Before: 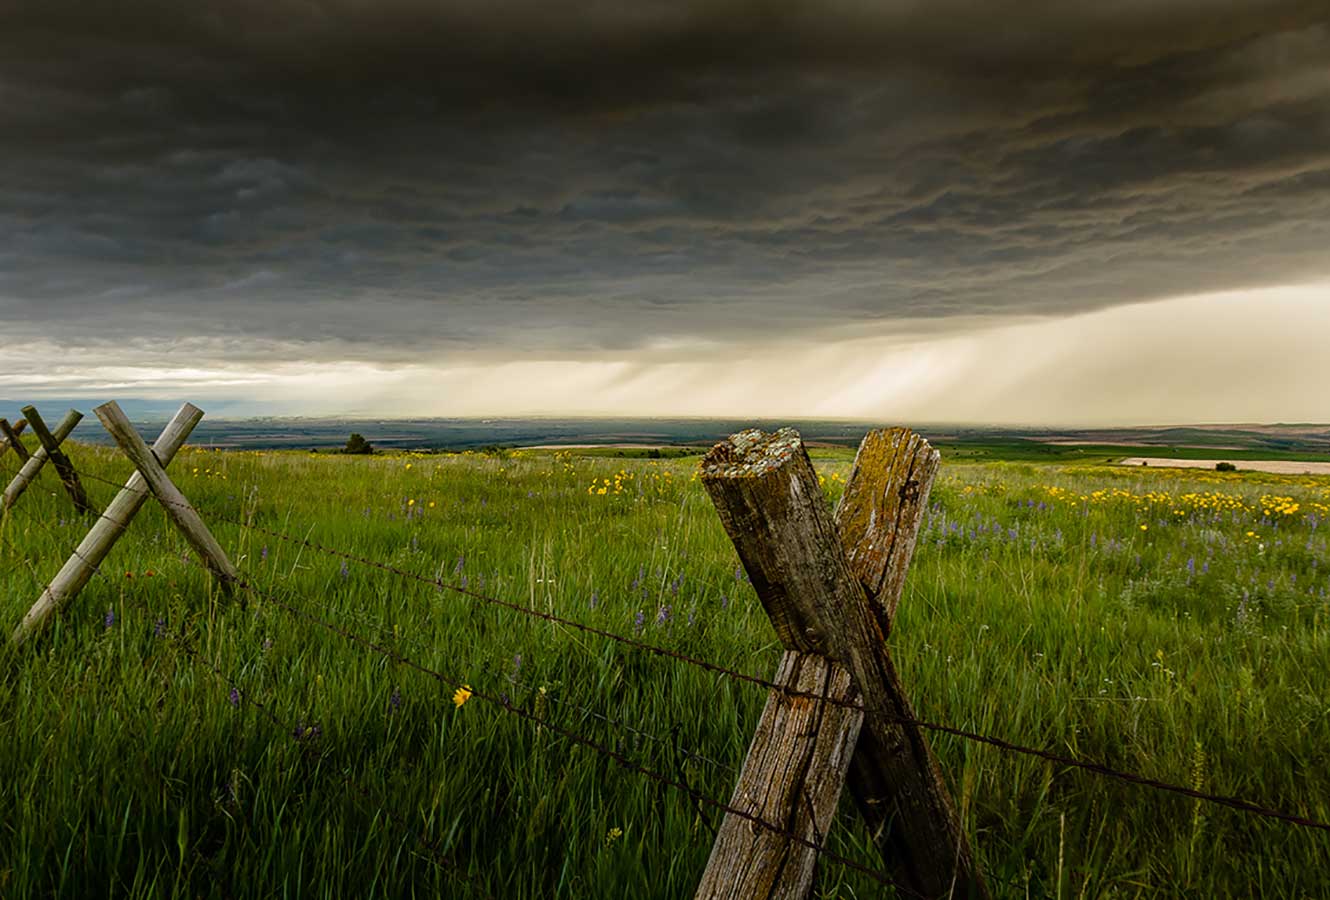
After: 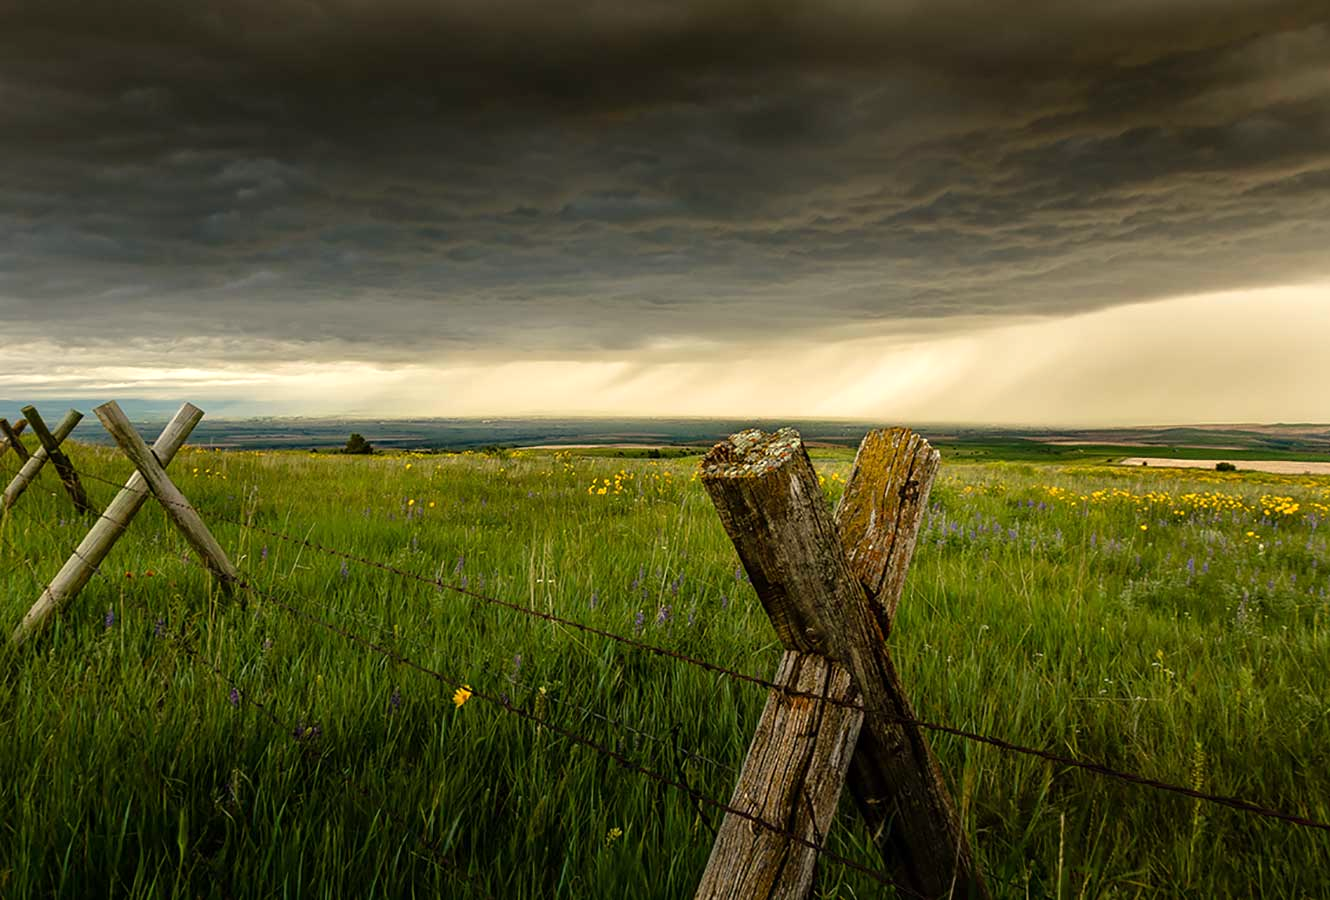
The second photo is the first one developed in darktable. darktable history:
exposure: exposure 0.2 EV, compensate highlight preservation false
white balance: red 1.029, blue 0.92
